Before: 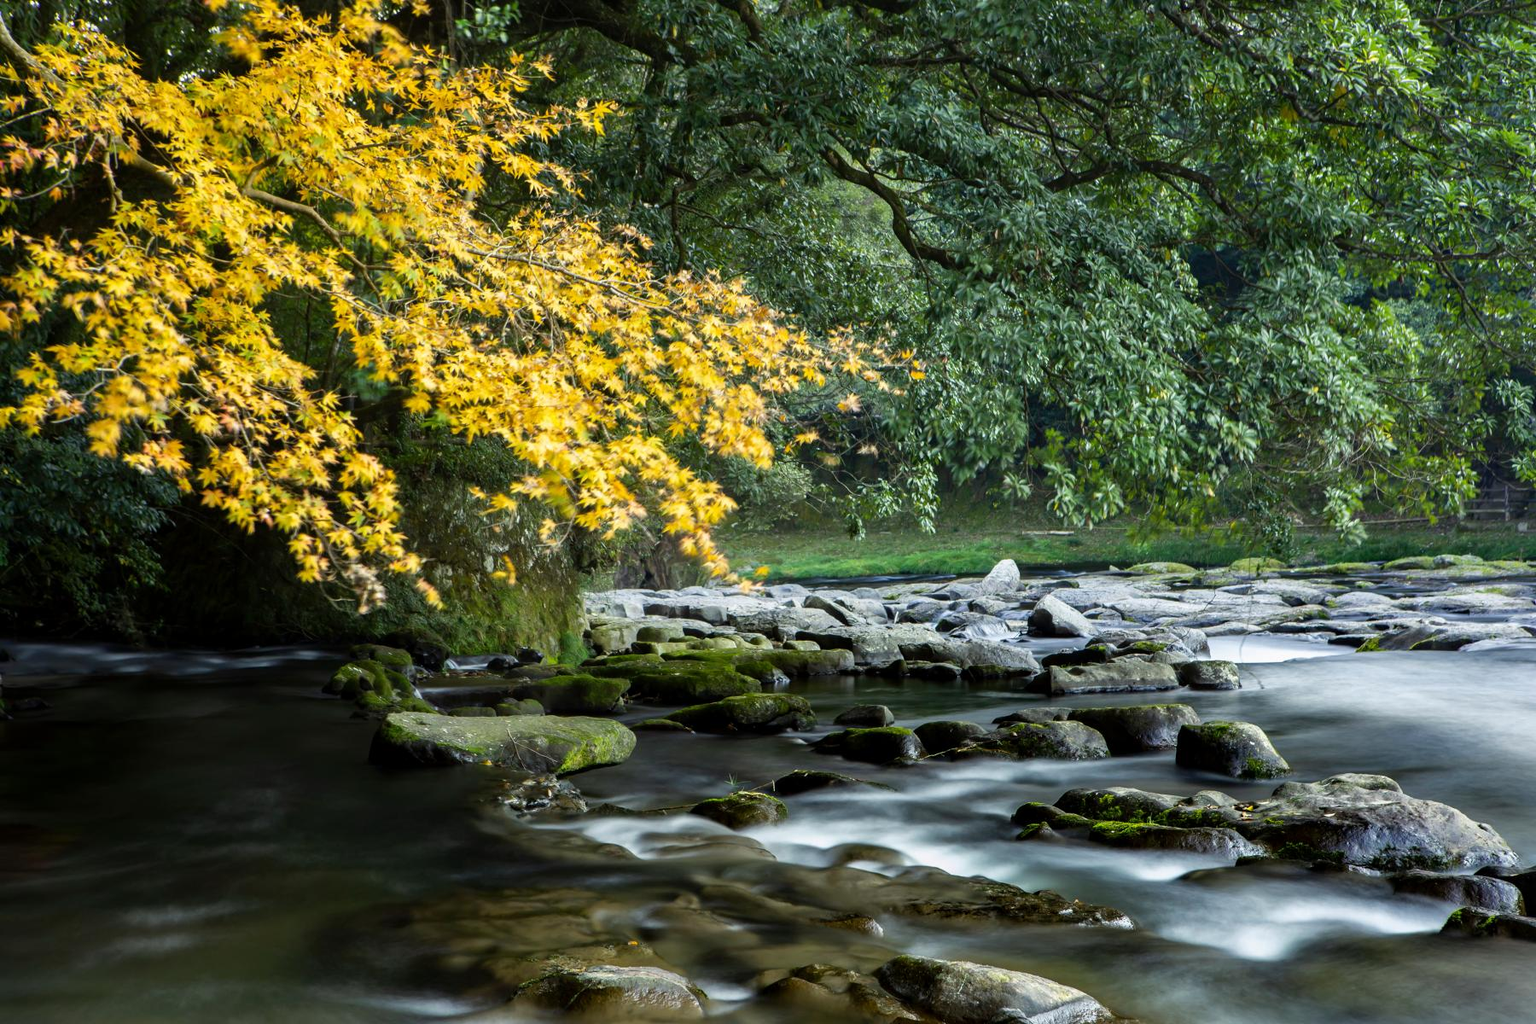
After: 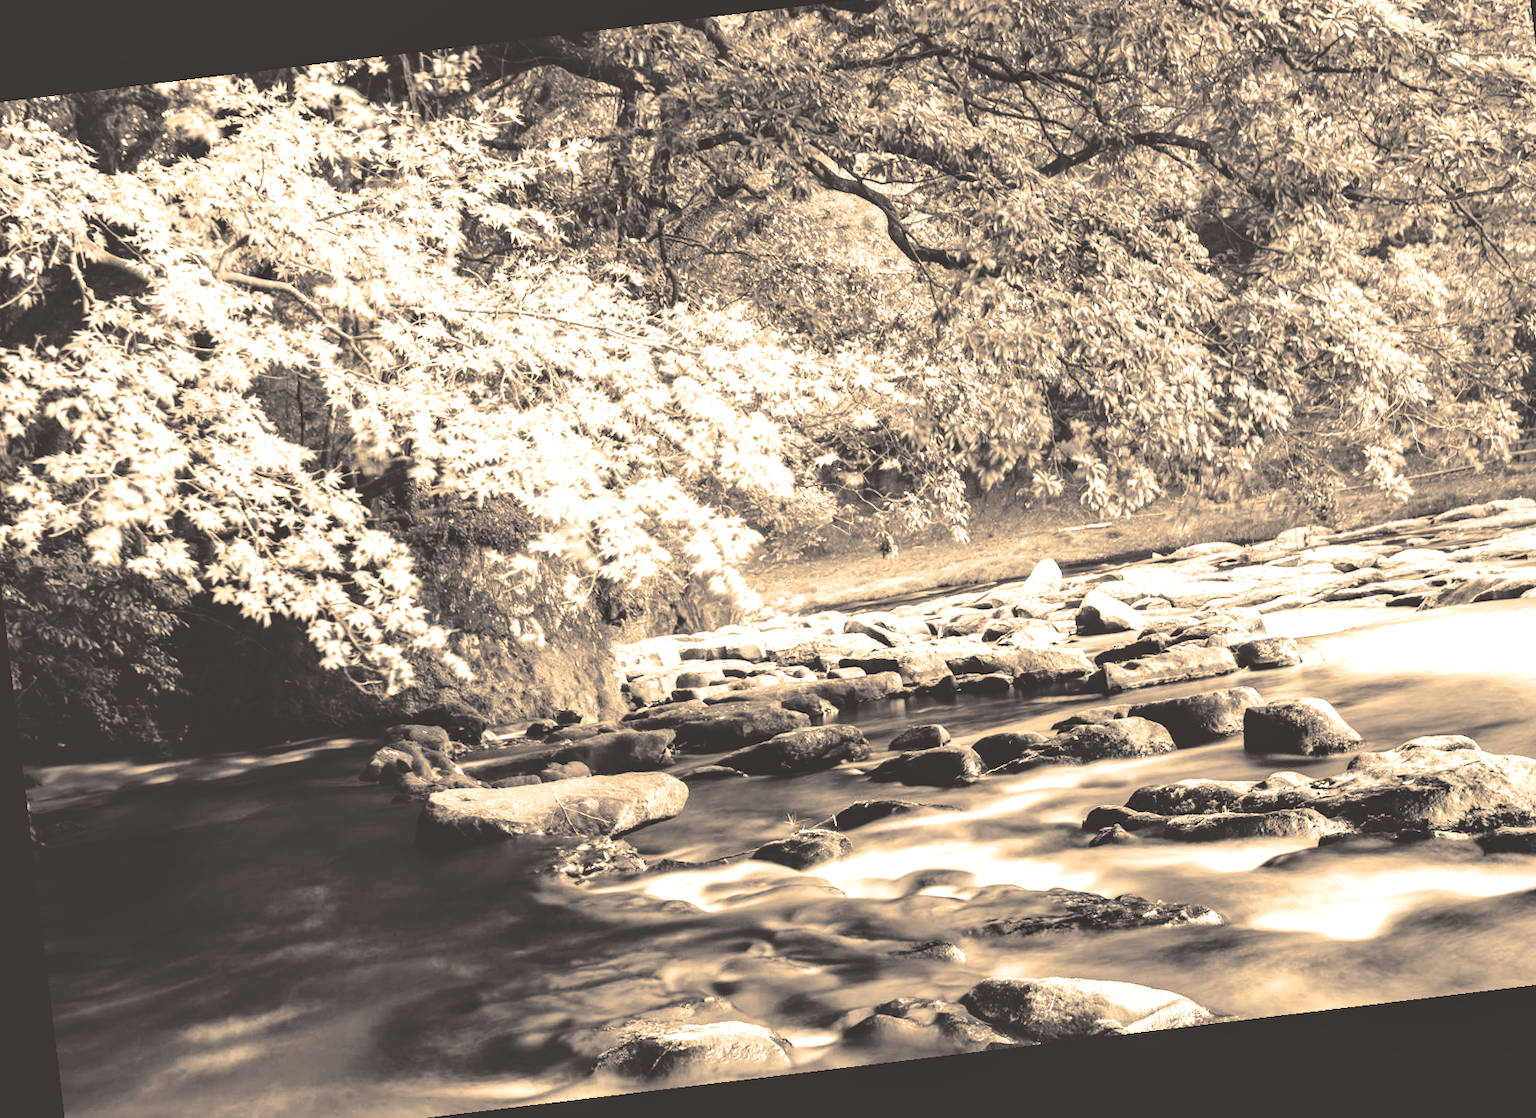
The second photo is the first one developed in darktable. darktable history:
crop: left 3.305%, top 6.436%, right 6.389%, bottom 3.258%
contrast brightness saturation: brightness 0.18, saturation -0.5
filmic rgb: black relative exposure -7.65 EV, white relative exposure 4.56 EV, hardness 3.61
local contrast: shadows 94%
rotate and perspective: rotation -6.83°, automatic cropping off
colorize: hue 28.8°, source mix 100%
split-toning: shadows › hue 26°, shadows › saturation 0.09, highlights › hue 40°, highlights › saturation 0.18, balance -63, compress 0%
